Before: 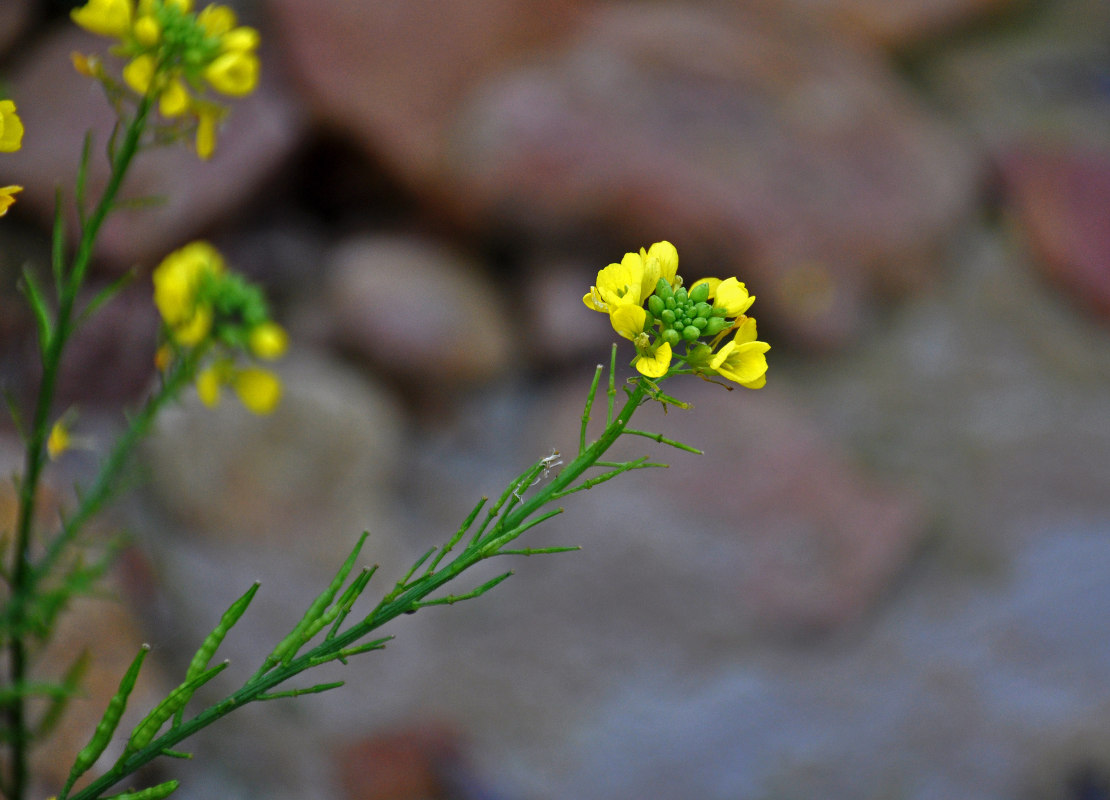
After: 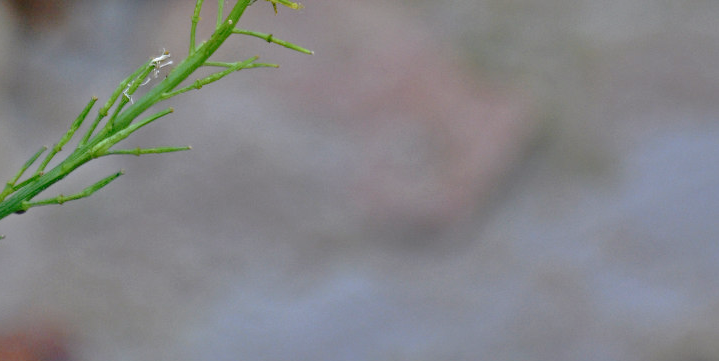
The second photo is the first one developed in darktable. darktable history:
tone curve: curves: ch0 [(0, 0) (0.003, 0.007) (0.011, 0.011) (0.025, 0.021) (0.044, 0.04) (0.069, 0.07) (0.1, 0.129) (0.136, 0.187) (0.177, 0.254) (0.224, 0.325) (0.277, 0.398) (0.335, 0.461) (0.399, 0.513) (0.468, 0.571) (0.543, 0.624) (0.623, 0.69) (0.709, 0.777) (0.801, 0.86) (0.898, 0.953) (1, 1)], preserve colors none
crop and rotate: left 35.176%, top 50.03%, bottom 4.783%
exposure: black level correction -0.003, exposure 0.039 EV, compensate highlight preservation false
local contrast: mode bilateral grid, contrast 29, coarseness 26, midtone range 0.2
